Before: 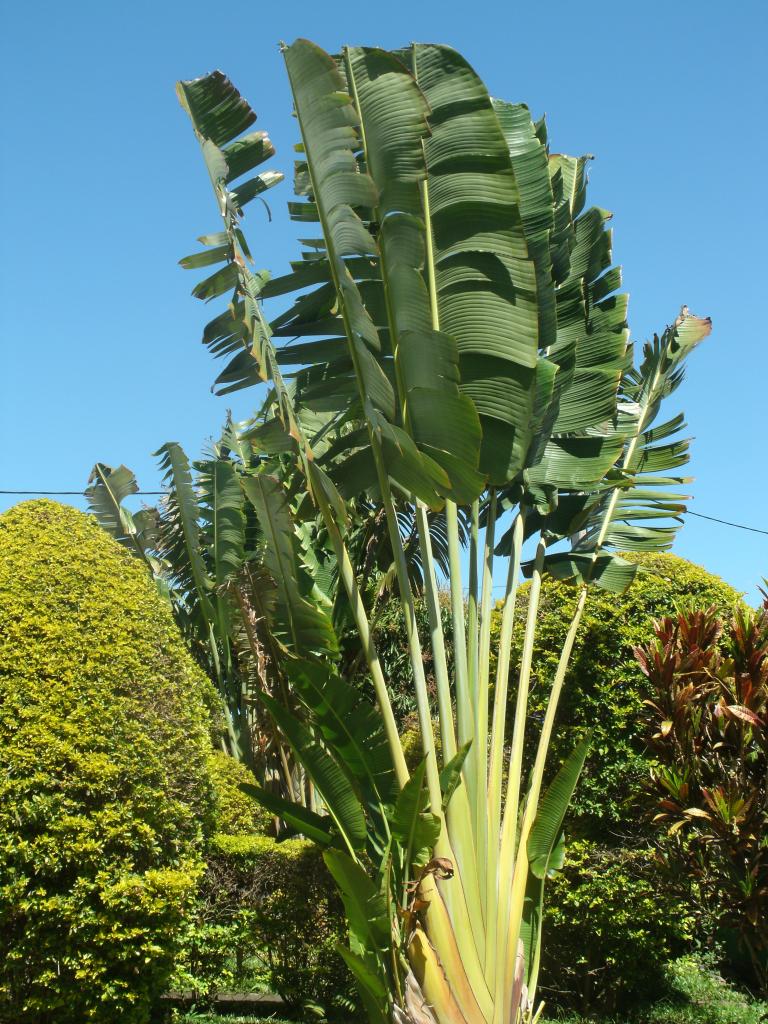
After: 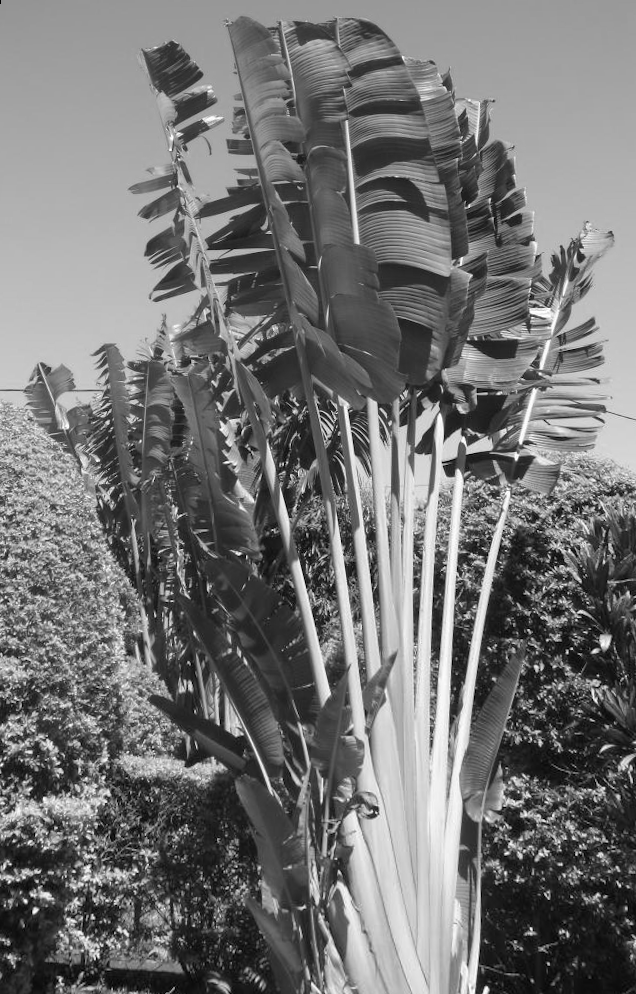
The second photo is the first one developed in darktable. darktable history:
color zones: curves: ch1 [(0, -0.014) (0.143, -0.013) (0.286, -0.013) (0.429, -0.016) (0.571, -0.019) (0.714, -0.015) (0.857, 0.002) (1, -0.014)]
rotate and perspective: rotation 0.72°, lens shift (vertical) -0.352, lens shift (horizontal) -0.051, crop left 0.152, crop right 0.859, crop top 0.019, crop bottom 0.964
